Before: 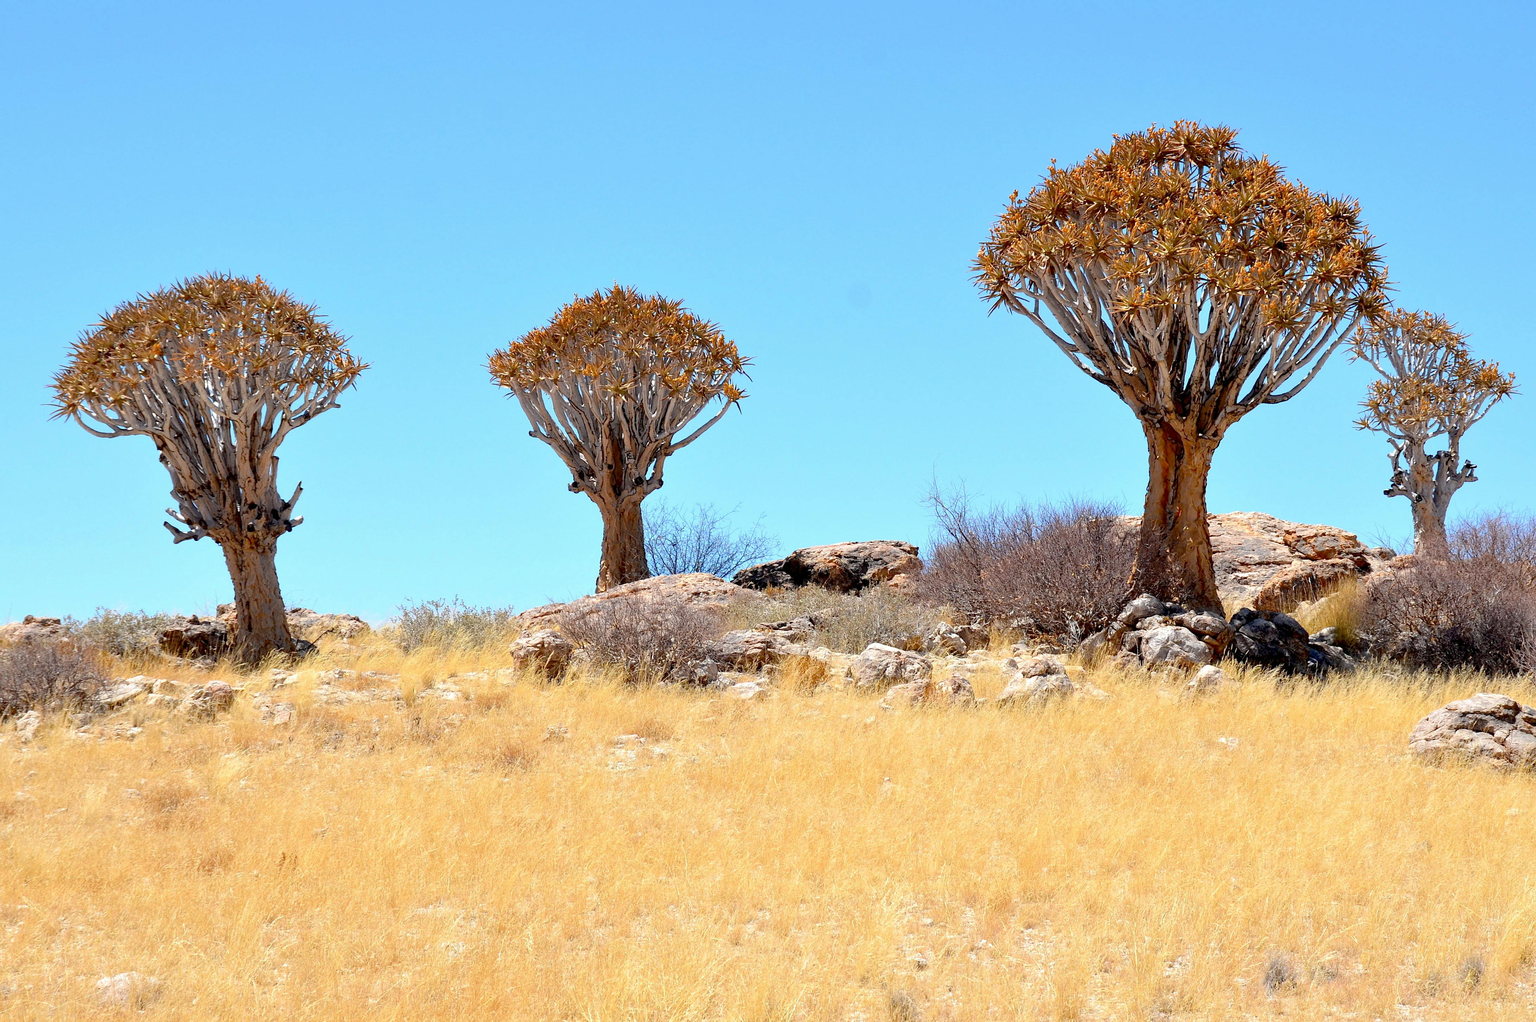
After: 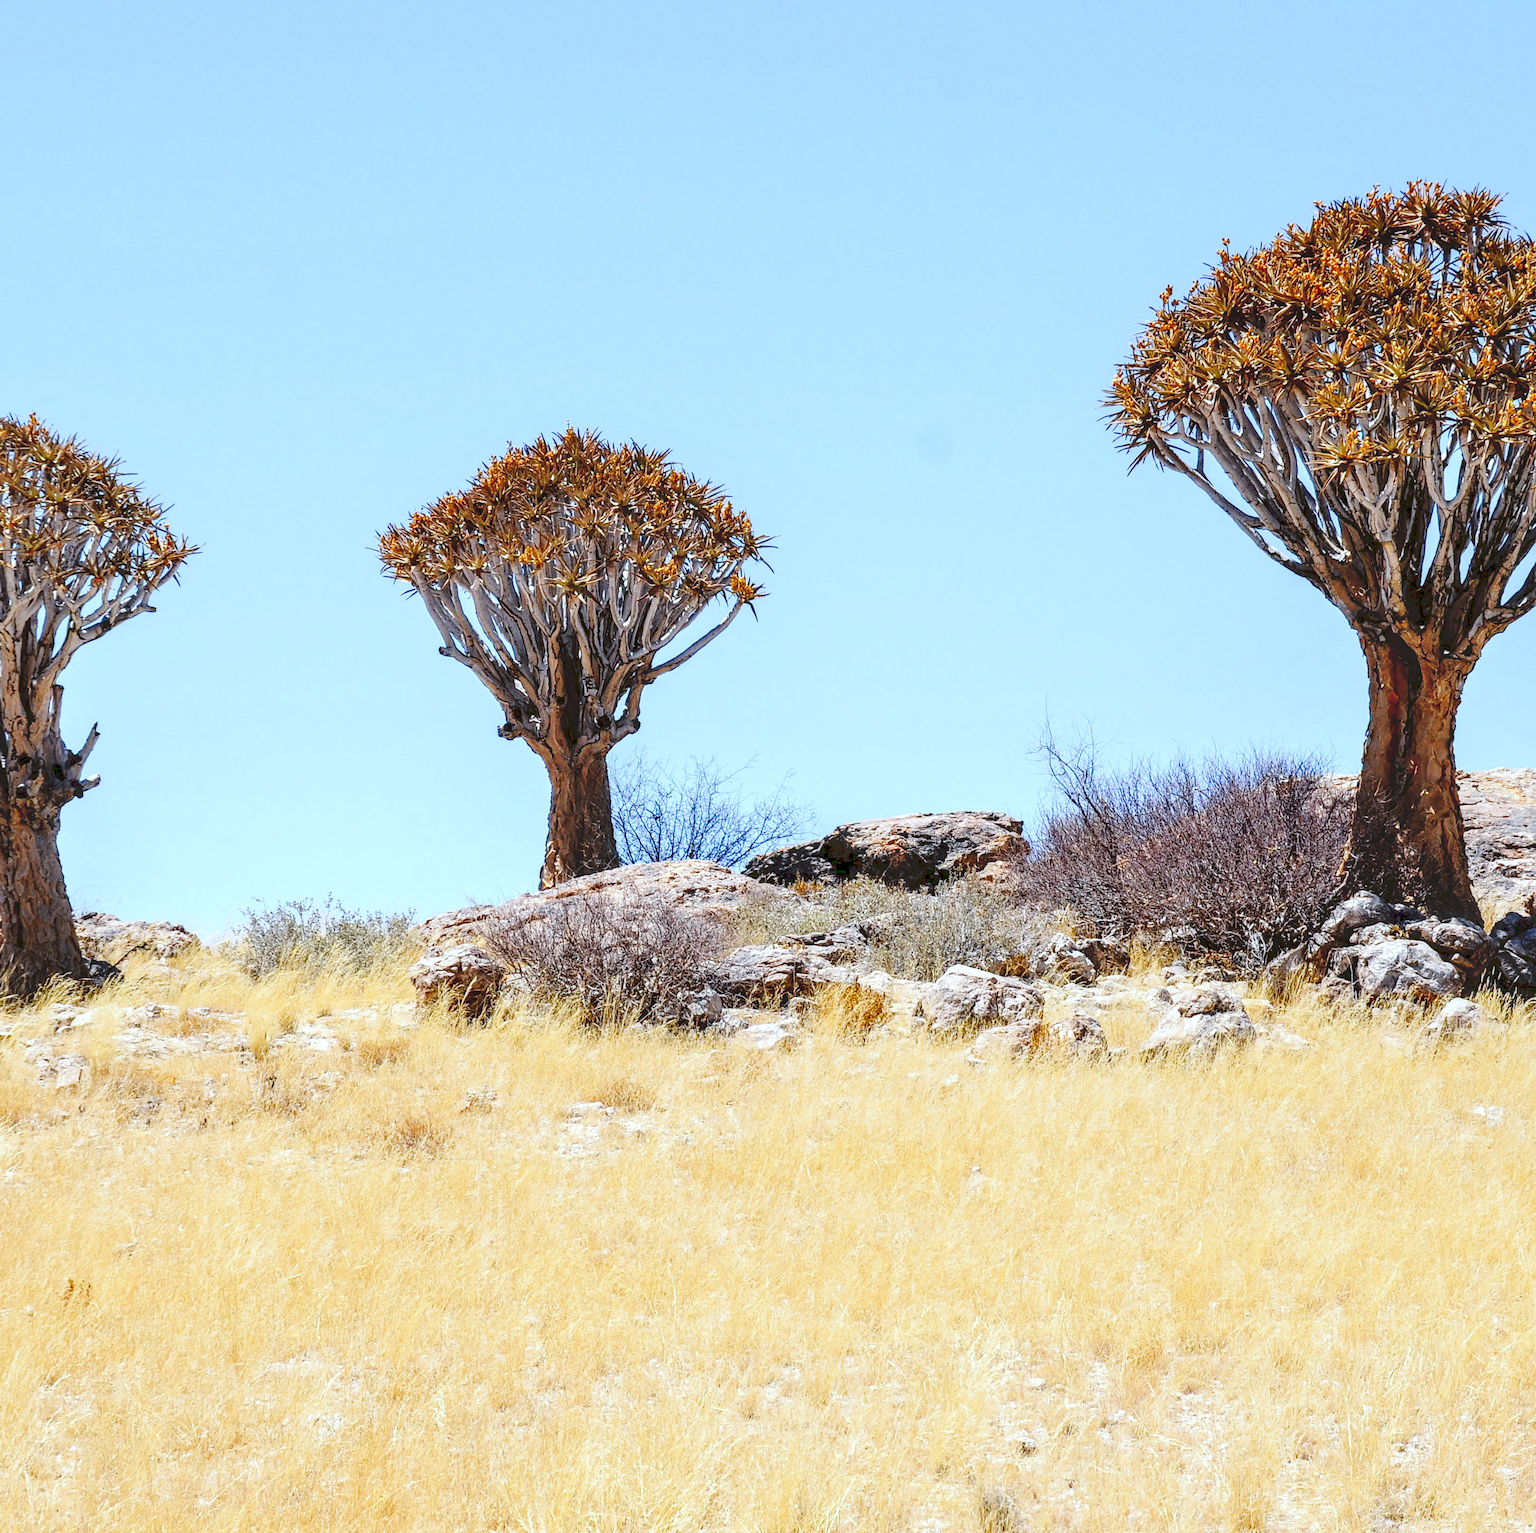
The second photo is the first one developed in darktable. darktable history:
crop: left 15.419%, right 17.914%
tone curve: curves: ch0 [(0, 0) (0.003, 0.172) (0.011, 0.177) (0.025, 0.177) (0.044, 0.177) (0.069, 0.178) (0.1, 0.181) (0.136, 0.19) (0.177, 0.208) (0.224, 0.226) (0.277, 0.274) (0.335, 0.338) (0.399, 0.43) (0.468, 0.535) (0.543, 0.635) (0.623, 0.726) (0.709, 0.815) (0.801, 0.882) (0.898, 0.936) (1, 1)], preserve colors none
white balance: red 0.924, blue 1.095
local contrast: detail 142%
